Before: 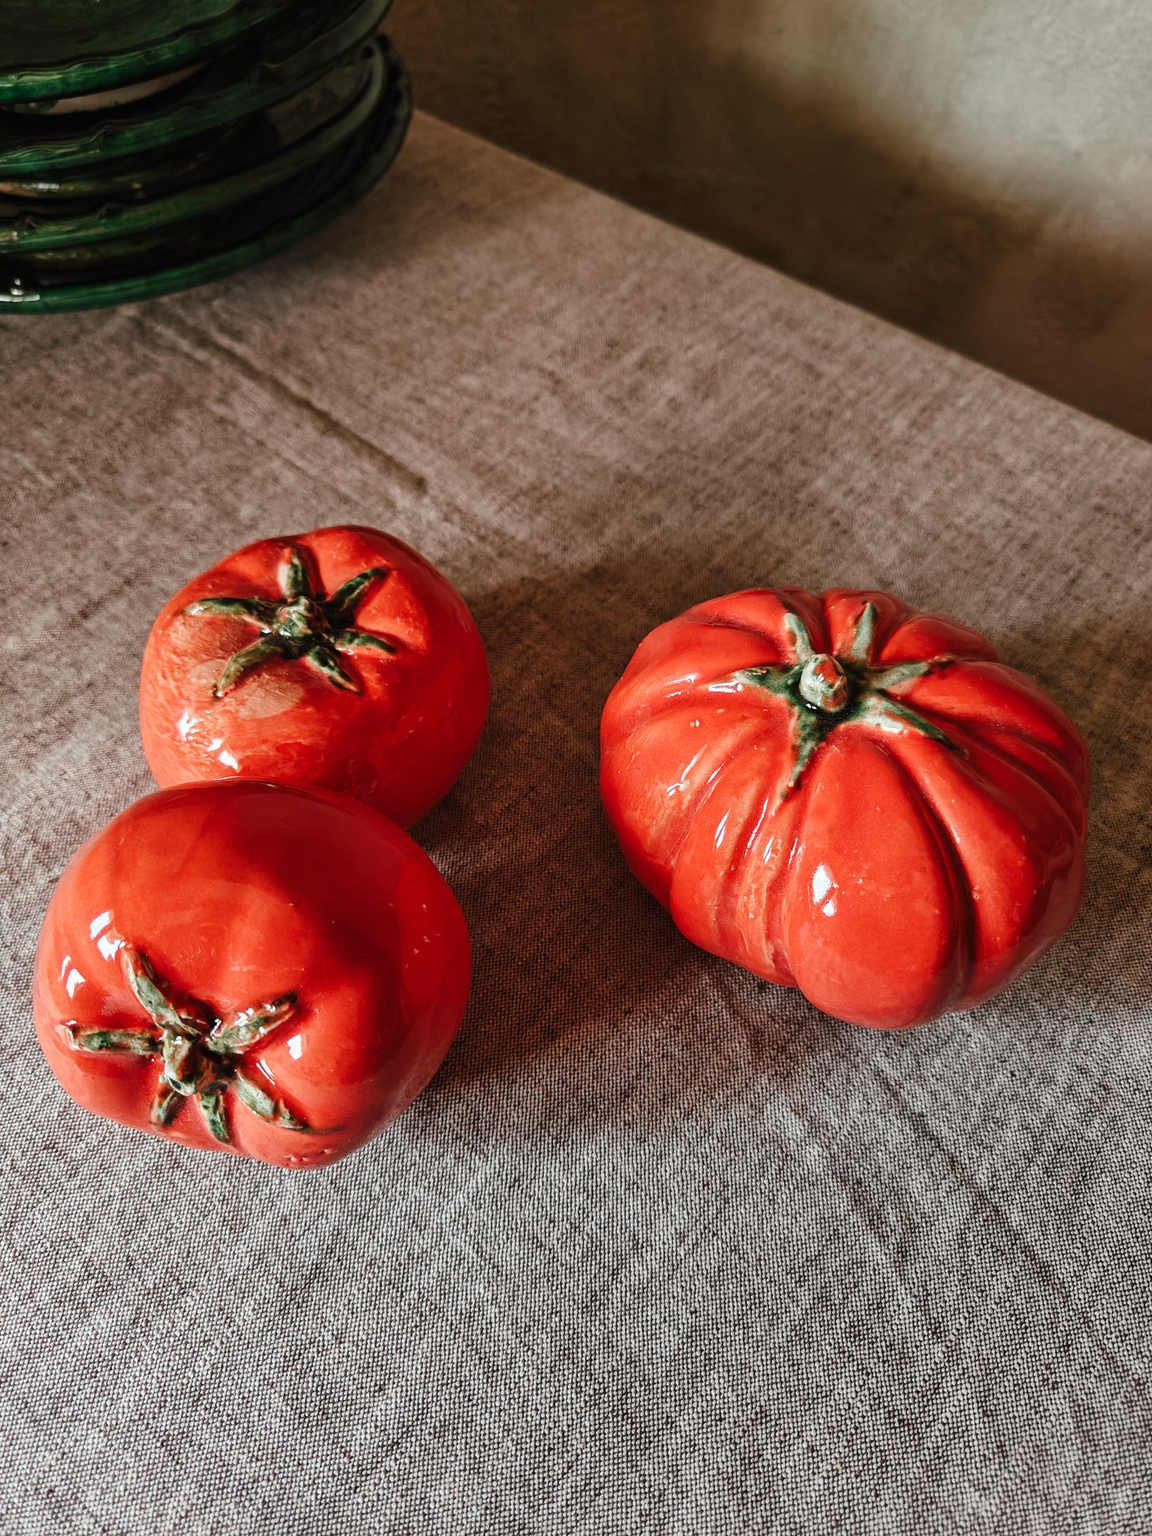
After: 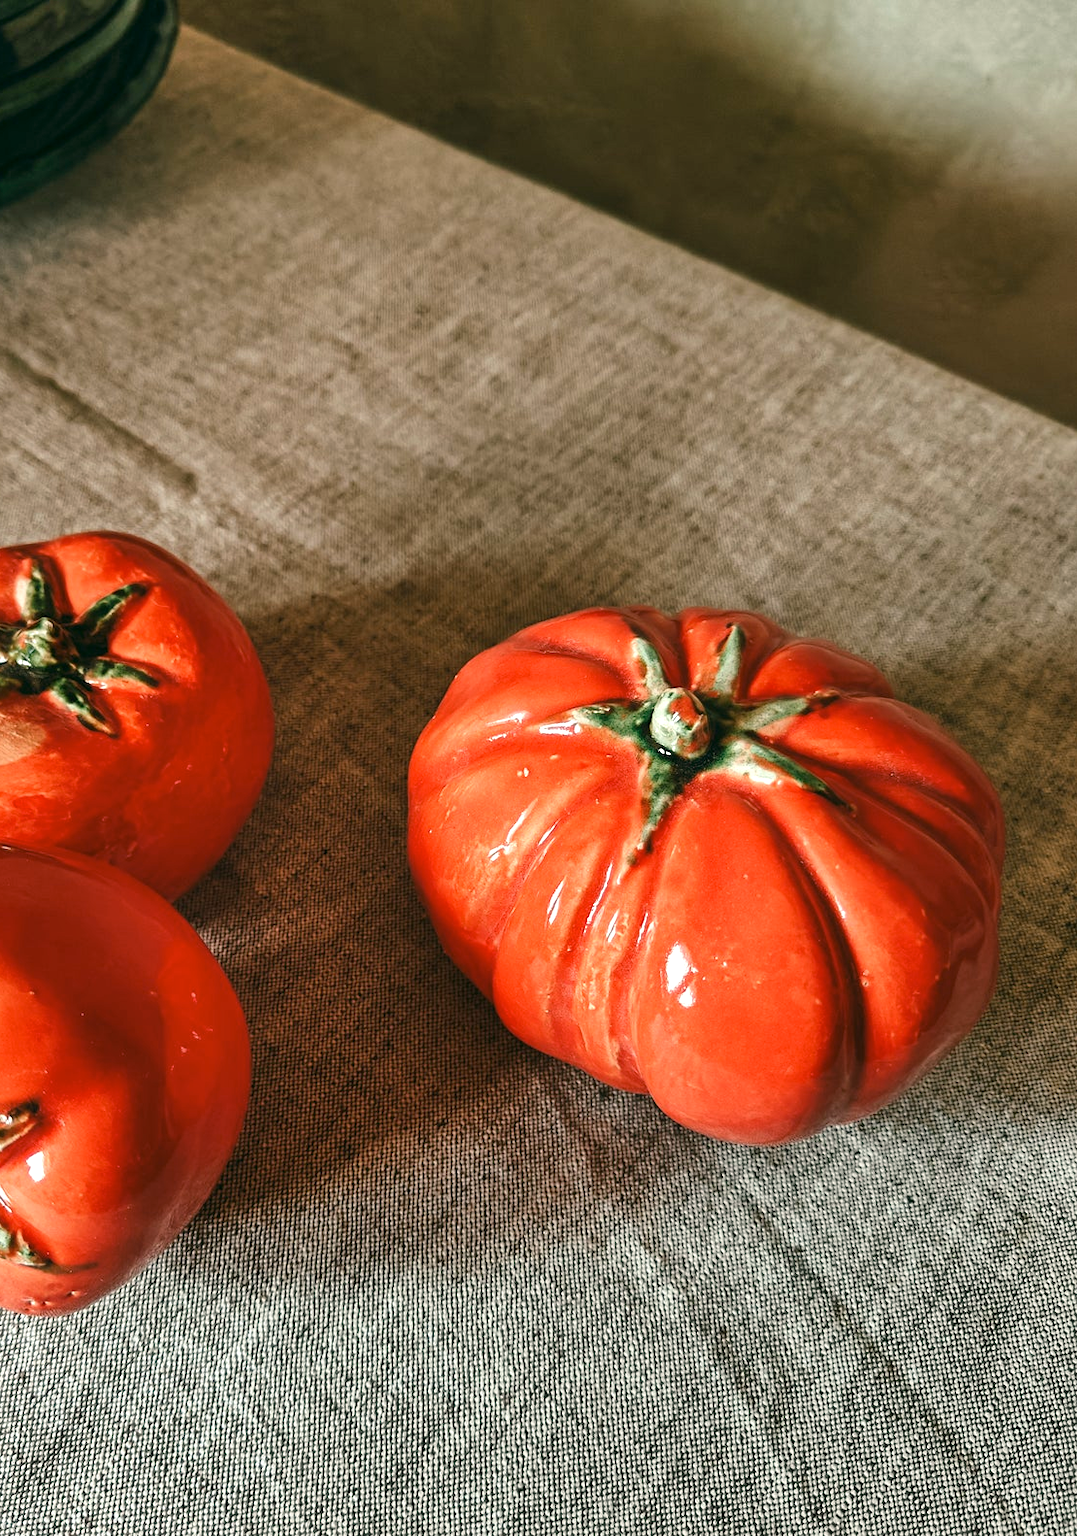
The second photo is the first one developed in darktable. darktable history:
crop: left 23.095%, top 5.827%, bottom 11.854%
color correction: highlights a* -0.482, highlights b* 9.48, shadows a* -9.48, shadows b* 0.803
exposure: black level correction 0, exposure 0.5 EV, compensate highlight preservation false
contrast equalizer: y [[0.5, 0.5, 0.468, 0.5, 0.5, 0.5], [0.5 ×6], [0.5 ×6], [0 ×6], [0 ×6]]
shadows and highlights: soften with gaussian
sharpen: radius 5.325, amount 0.312, threshold 26.433
white balance: red 0.98, blue 1.034
